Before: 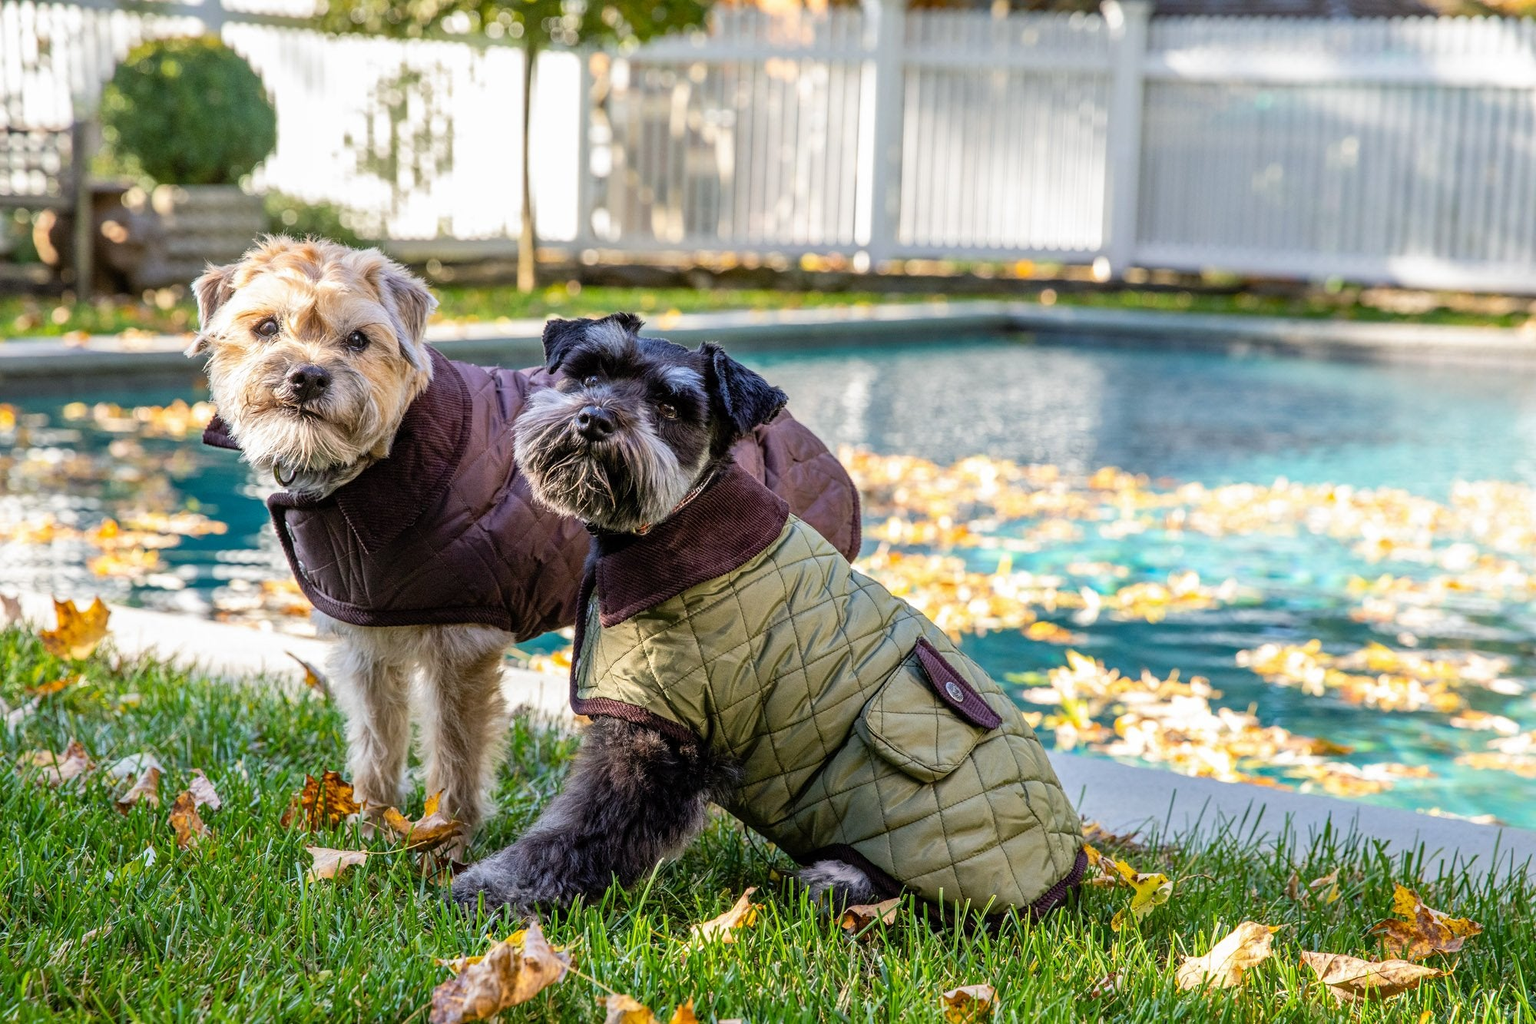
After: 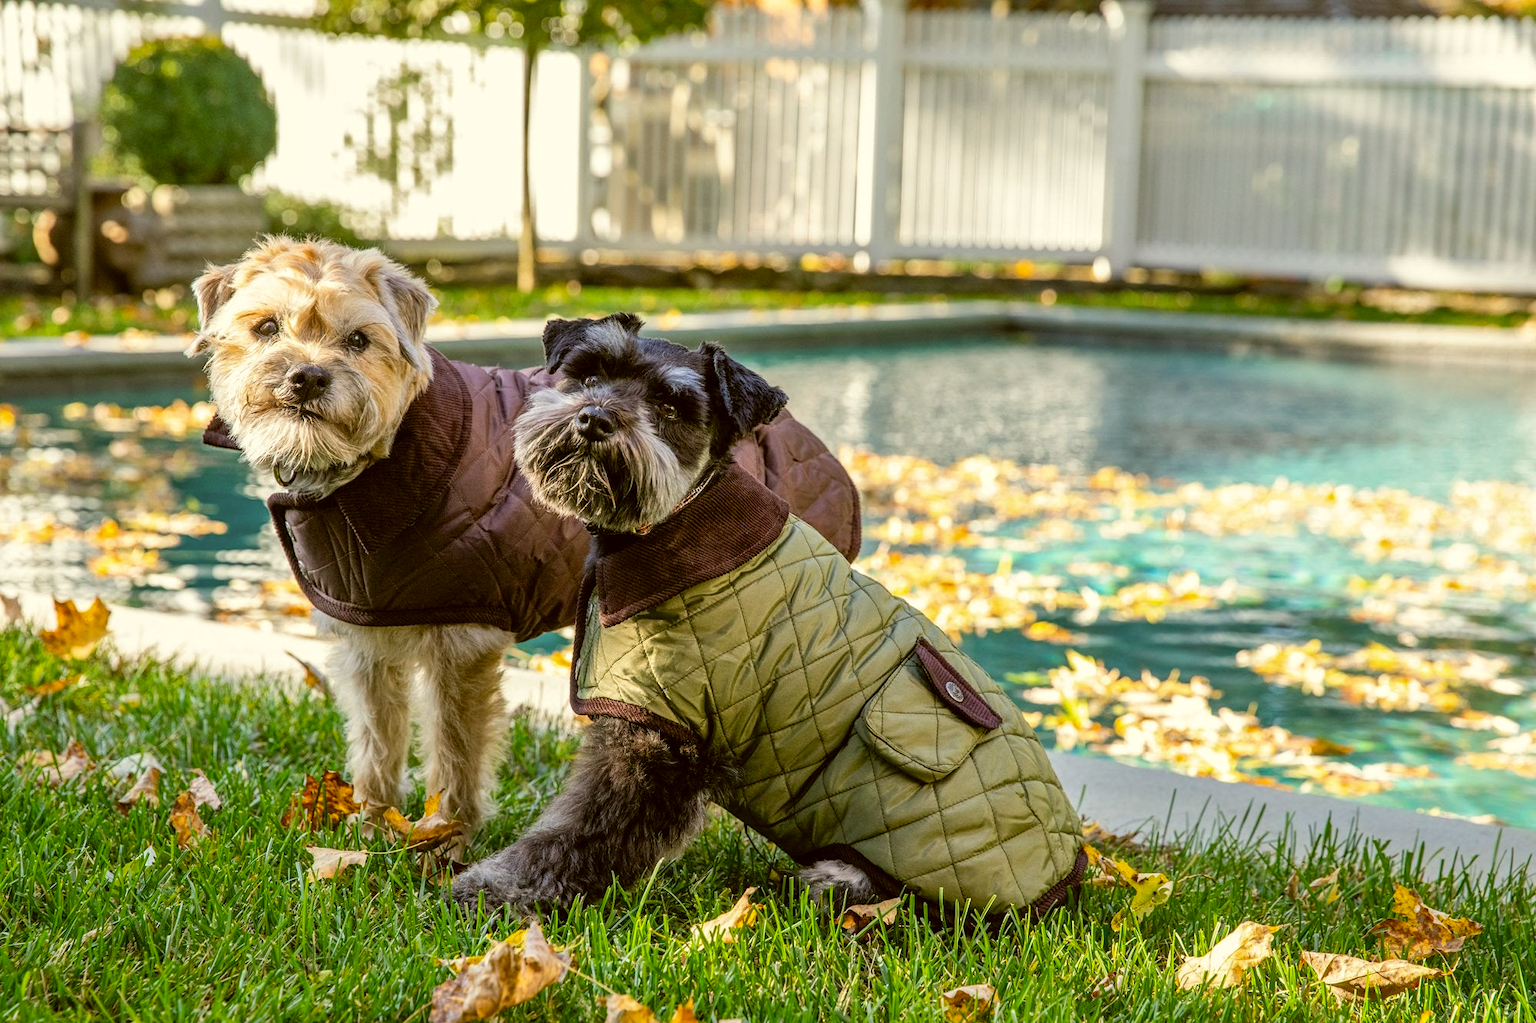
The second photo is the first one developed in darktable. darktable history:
shadows and highlights: shadows 37.07, highlights -27.96, soften with gaussian
color correction: highlights a* -1.4, highlights b* 10.22, shadows a* 0.718, shadows b* 19.02
